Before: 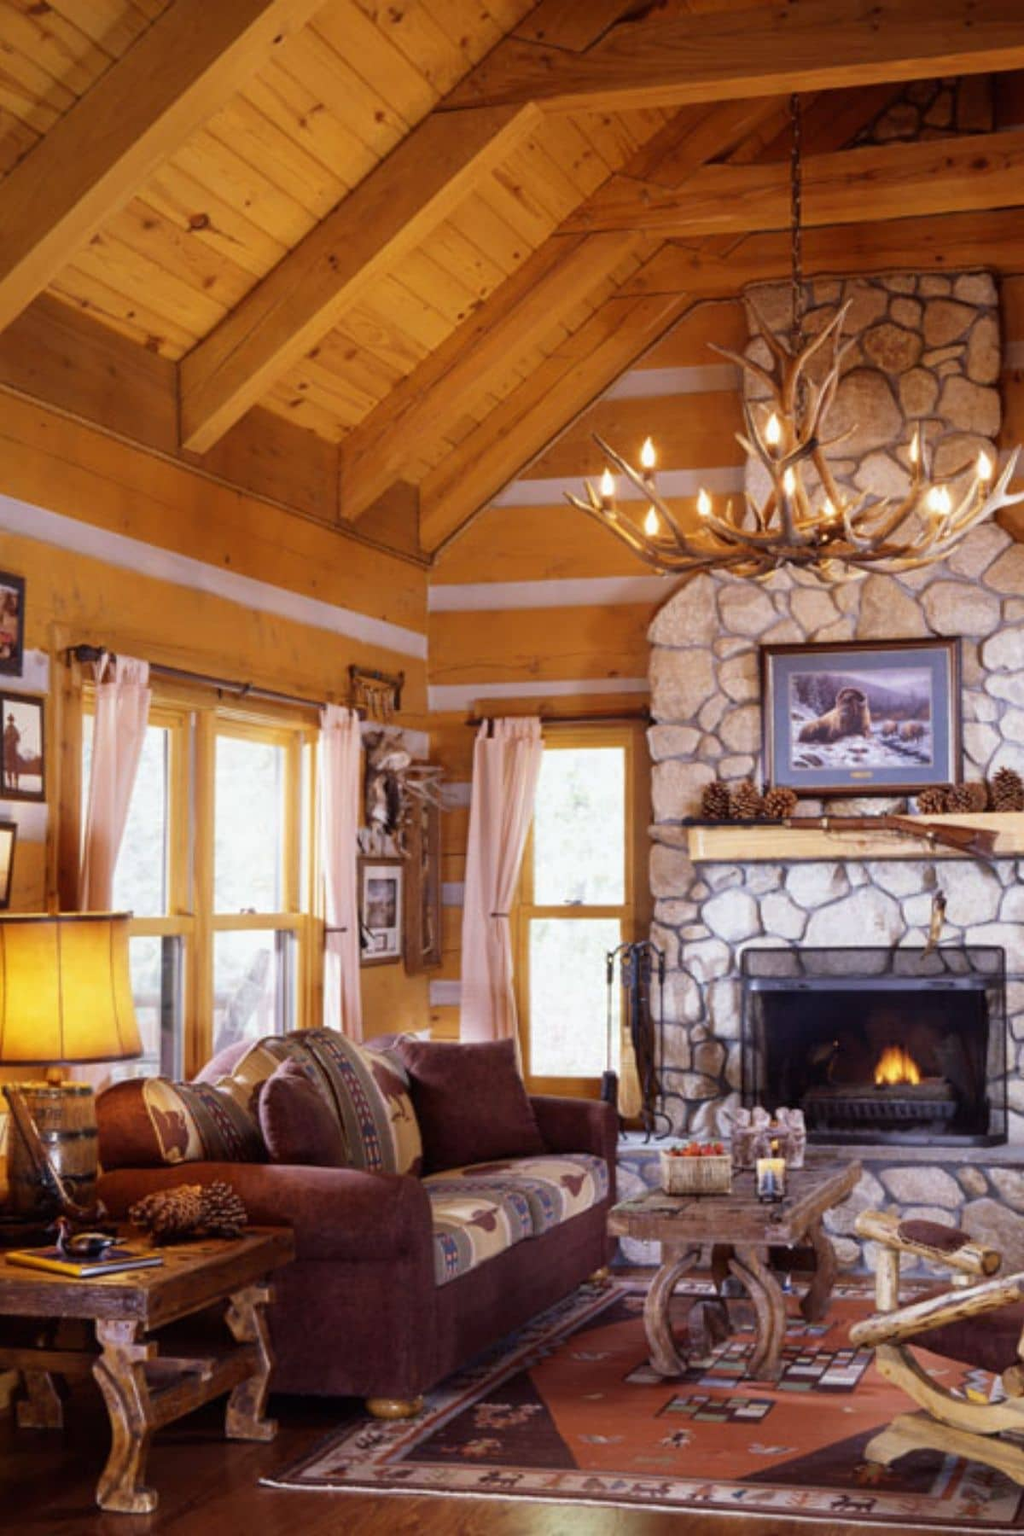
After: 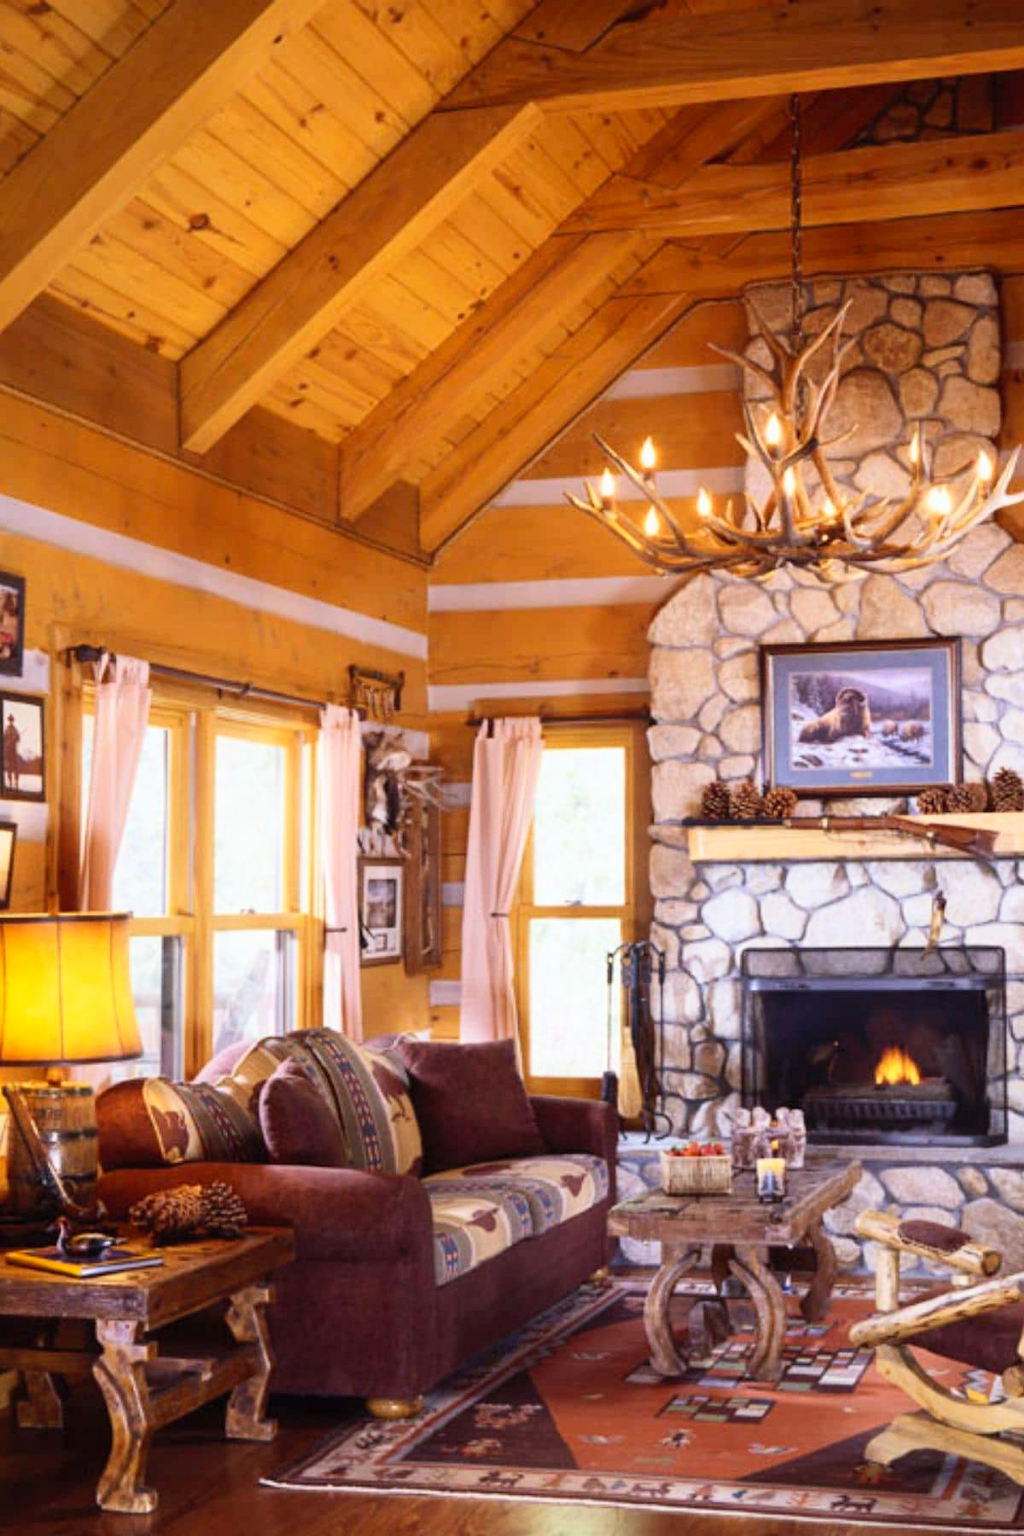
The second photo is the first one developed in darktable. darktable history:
contrast brightness saturation: contrast 0.2, brightness 0.164, saturation 0.228
